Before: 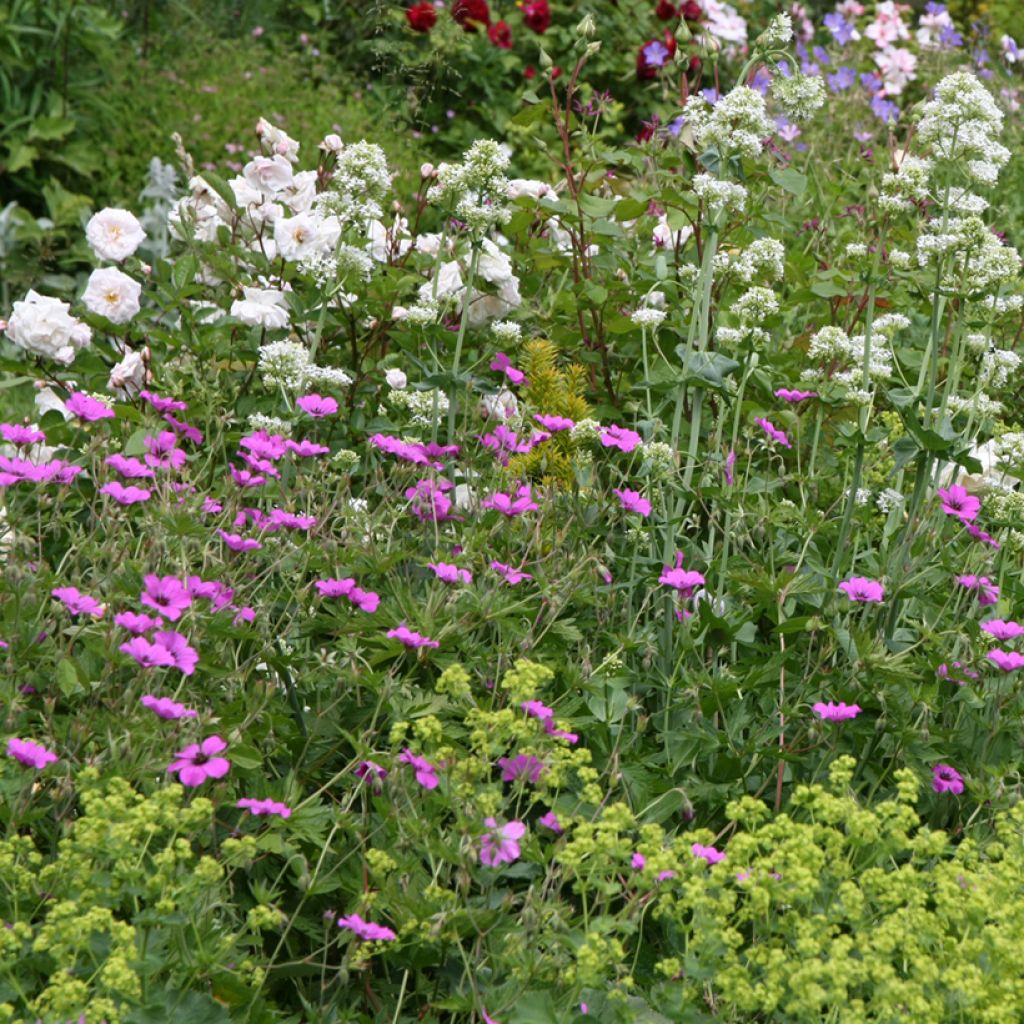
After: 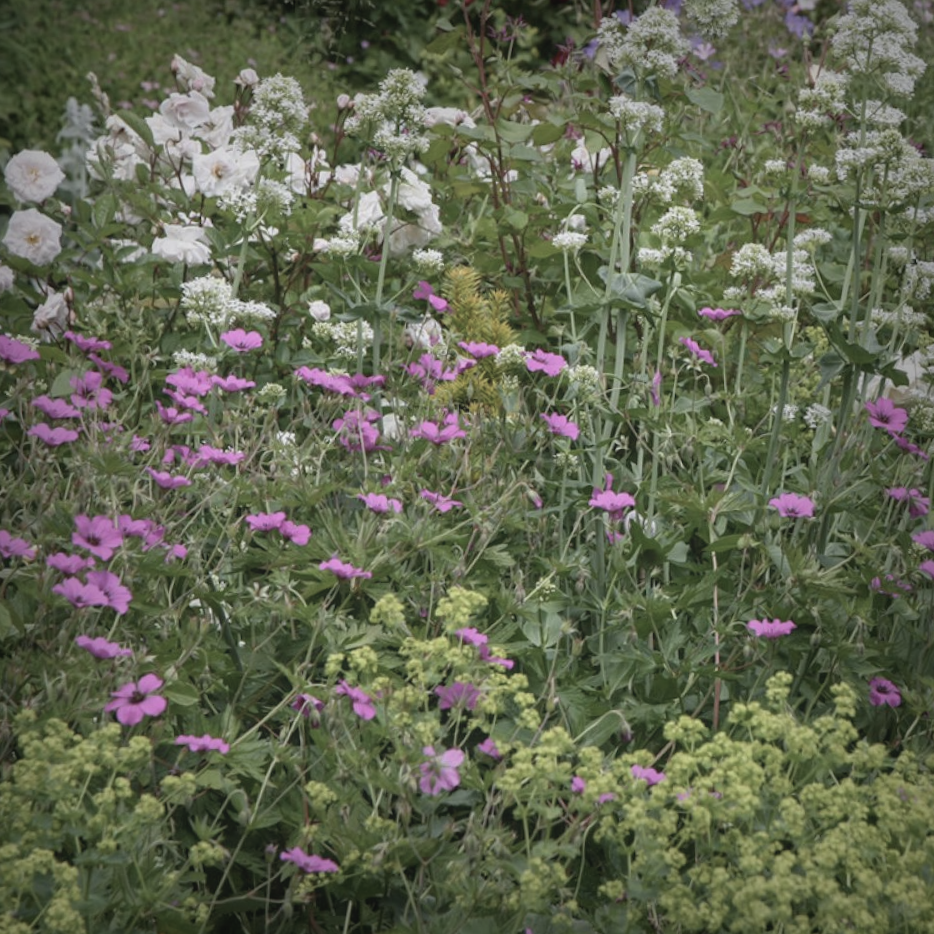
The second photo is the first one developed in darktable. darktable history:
crop and rotate: angle 1.96°, left 5.673%, top 5.673%
contrast brightness saturation: contrast -0.26, saturation -0.43
local contrast: detail 130%
exposure: exposure 0 EV, compensate highlight preservation false
vignetting: fall-off start 53.2%, brightness -0.594, saturation 0, automatic ratio true, width/height ratio 1.313, shape 0.22, unbound false
